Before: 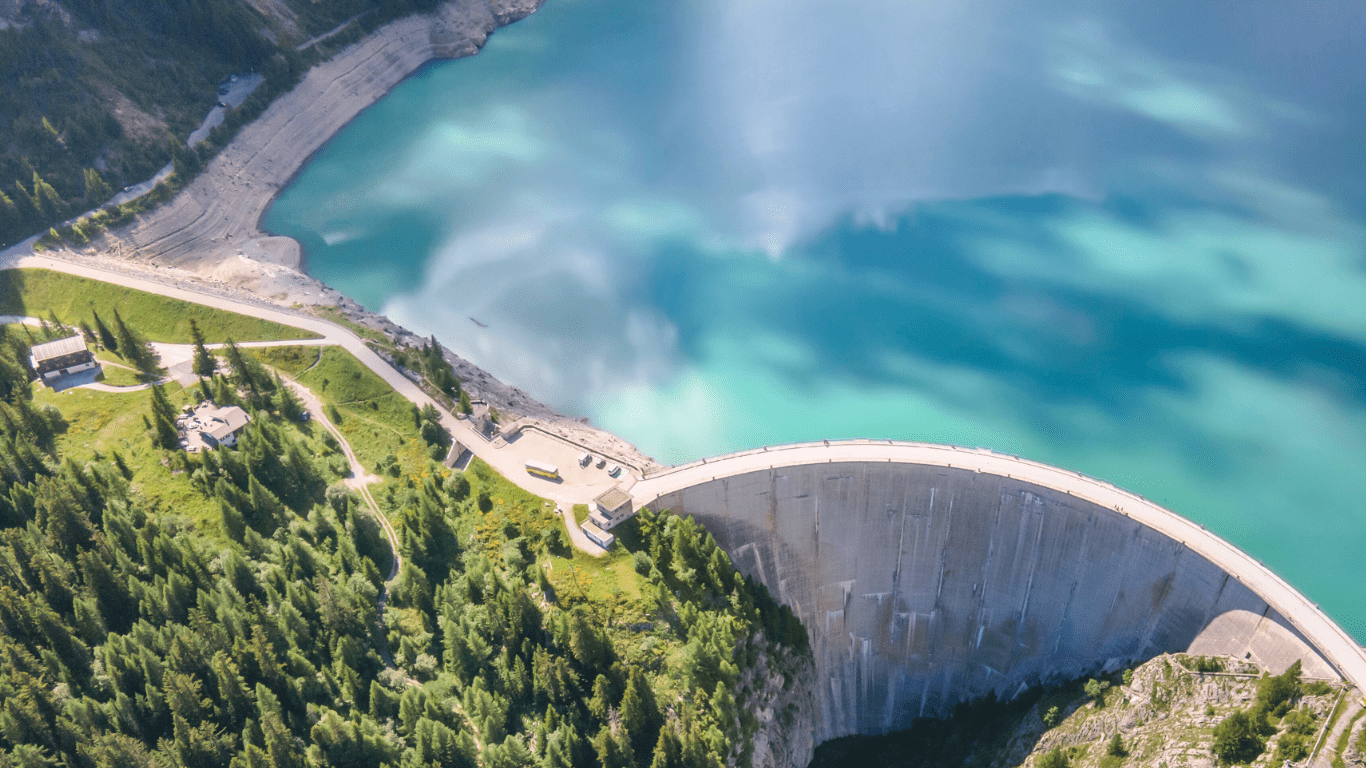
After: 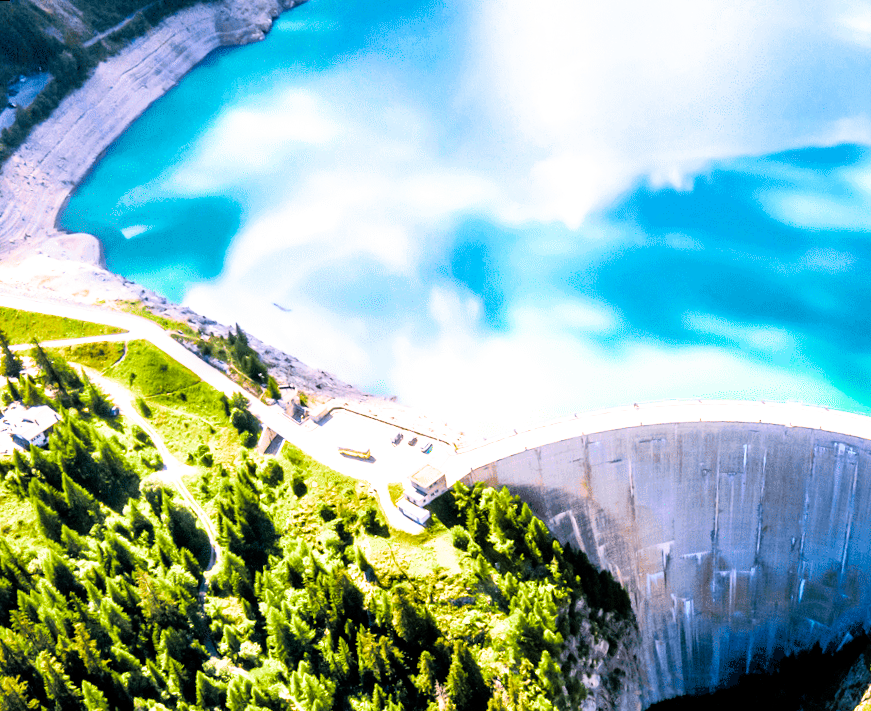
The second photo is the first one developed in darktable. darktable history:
color balance rgb: linear chroma grading › shadows -30%, linear chroma grading › global chroma 35%, perceptual saturation grading › global saturation 75%, perceptual saturation grading › shadows -30%, perceptual brilliance grading › highlights 75%, perceptual brilliance grading › shadows -30%, global vibrance 35%
filmic rgb: black relative exposure -7.75 EV, white relative exposure 4.4 EV, threshold 3 EV, hardness 3.76, latitude 50%, contrast 1.1, color science v5 (2021), contrast in shadows safe, contrast in highlights safe, enable highlight reconstruction true
rotate and perspective: rotation -3.52°, crop left 0.036, crop right 0.964, crop top 0.081, crop bottom 0.919
crop and rotate: left 12.673%, right 20.66%
rgb levels: levels [[0.013, 0.434, 0.89], [0, 0.5, 1], [0, 0.5, 1]]
